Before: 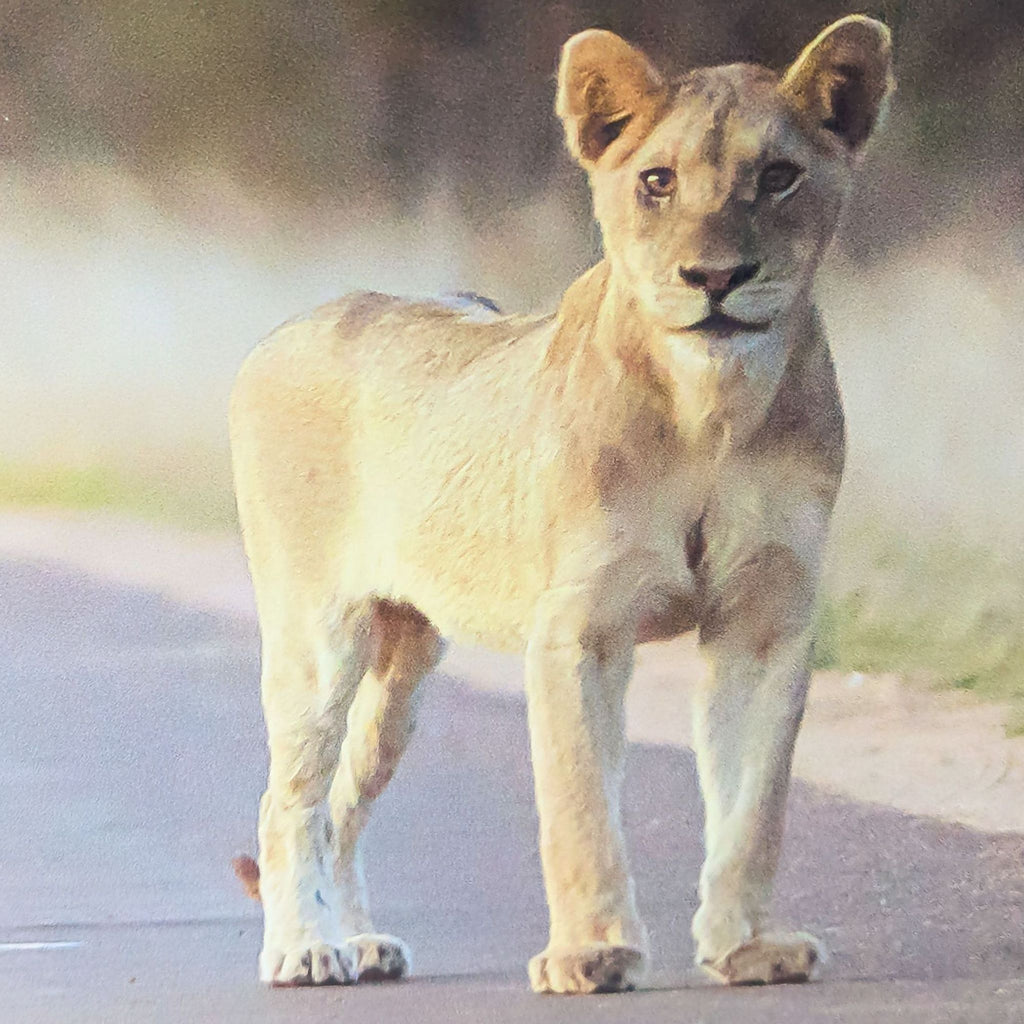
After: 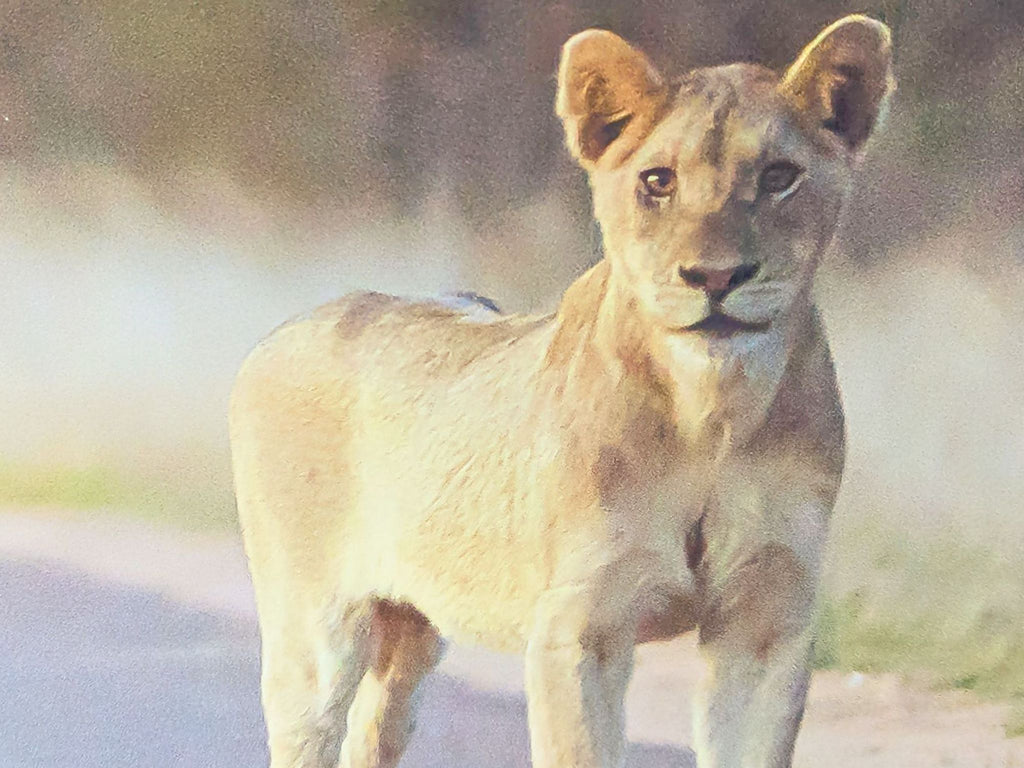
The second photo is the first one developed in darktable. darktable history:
crop: bottom 24.99%
tone equalizer: -7 EV 0.165 EV, -6 EV 0.624 EV, -5 EV 1.18 EV, -4 EV 1.33 EV, -3 EV 1.15 EV, -2 EV 0.6 EV, -1 EV 0.155 EV
